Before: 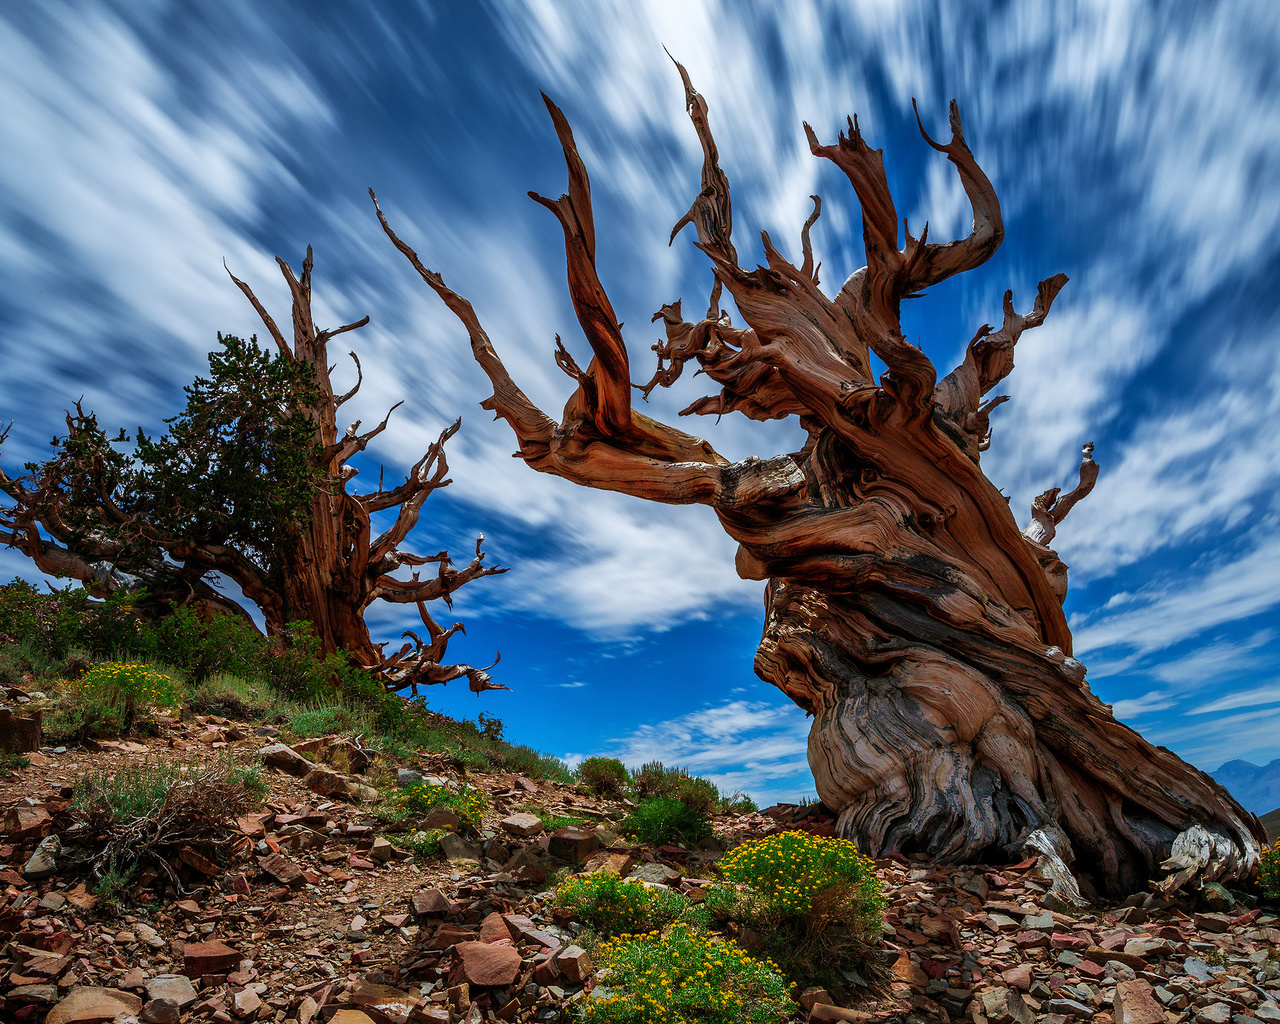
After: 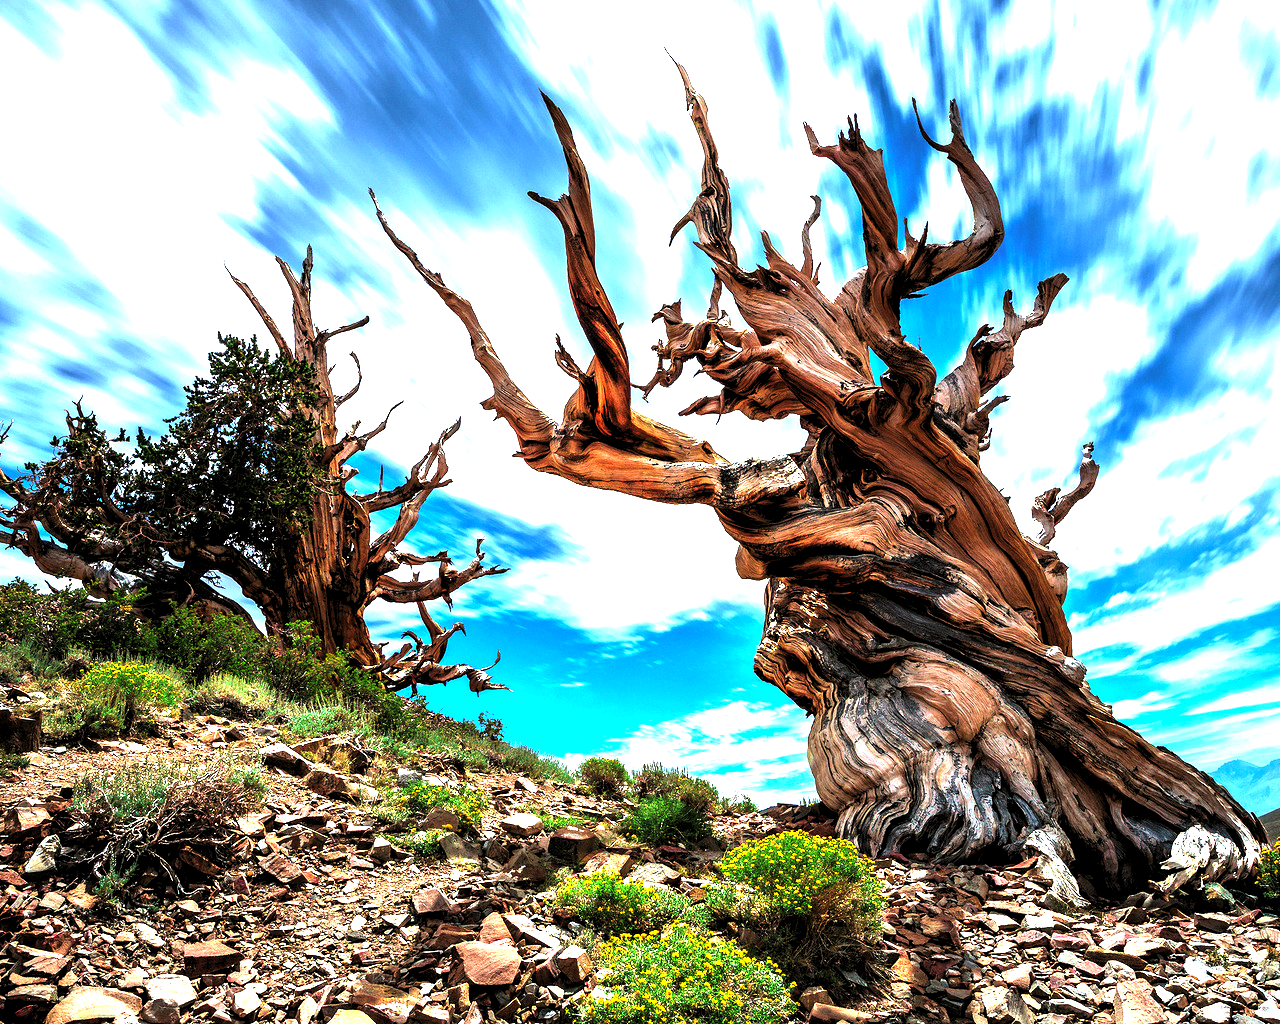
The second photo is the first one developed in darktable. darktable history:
exposure: exposure 1.998 EV, compensate exposure bias true, compensate highlight preservation false
levels: levels [0.129, 0.519, 0.867]
